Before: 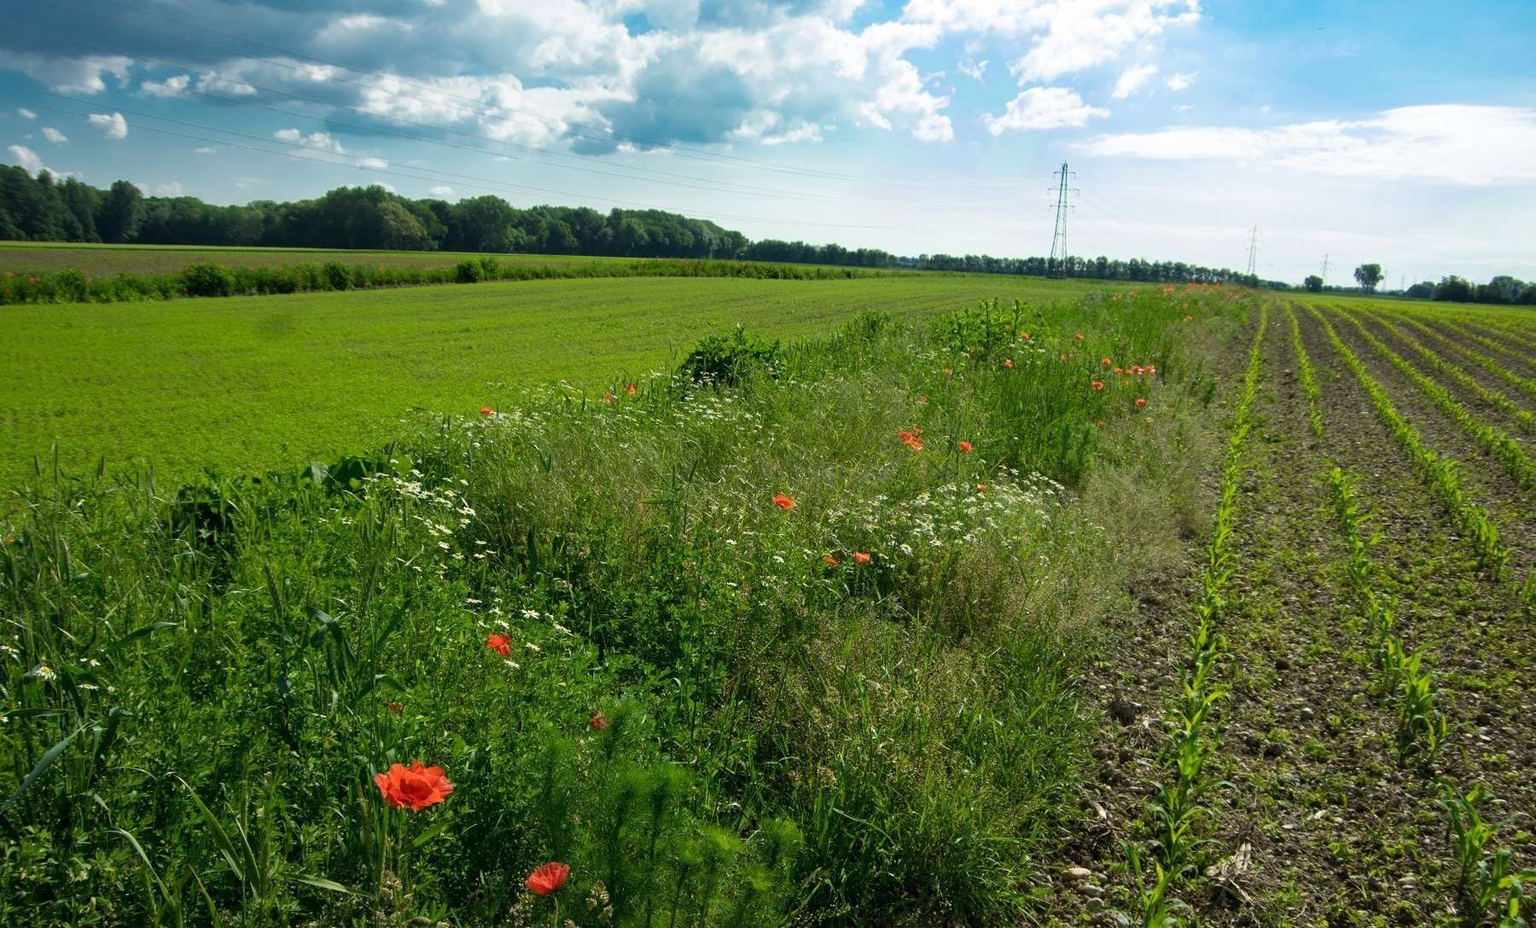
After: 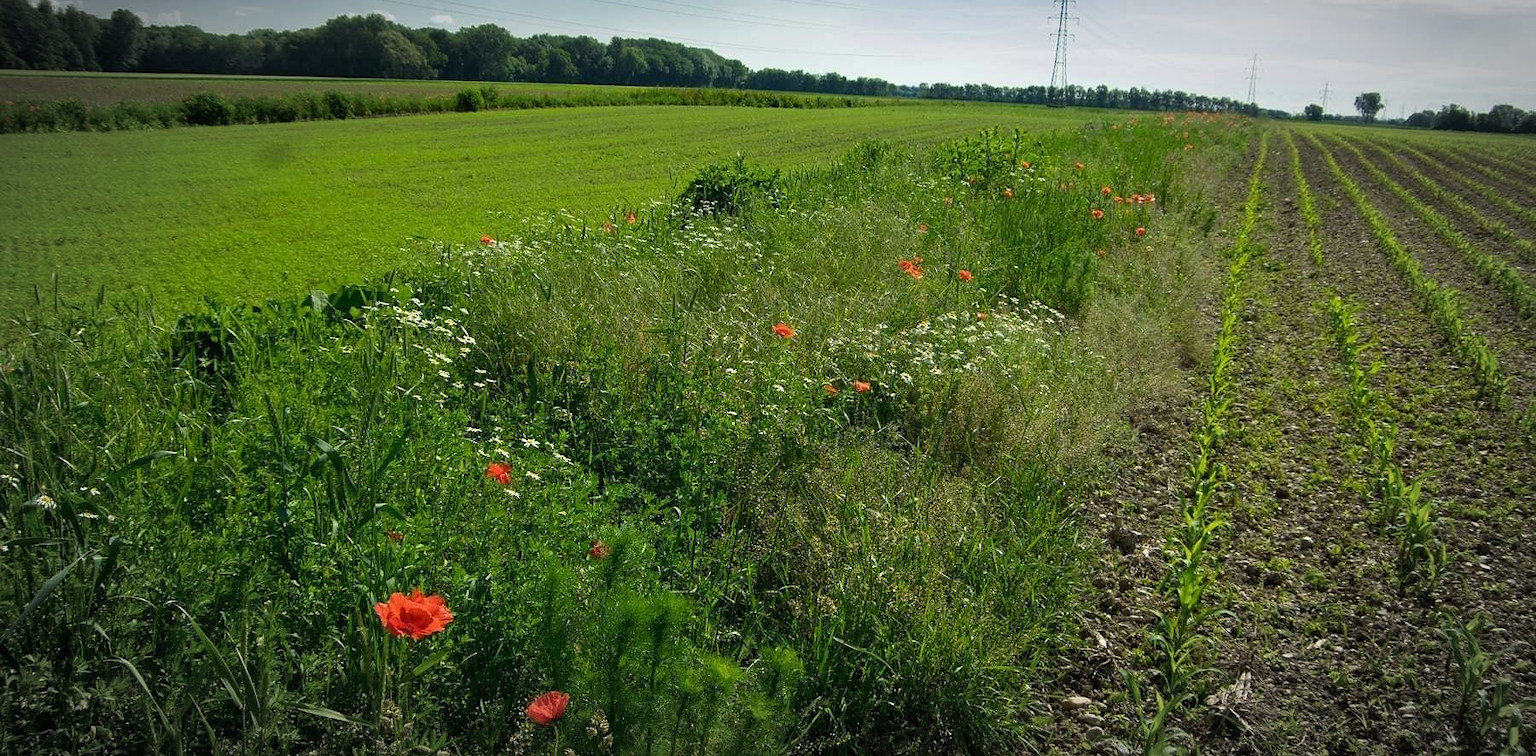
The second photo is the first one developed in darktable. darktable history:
sharpen: radius 1, threshold 1
crop and rotate: top 18.507%
vignetting: automatic ratio true
tone equalizer: on, module defaults
